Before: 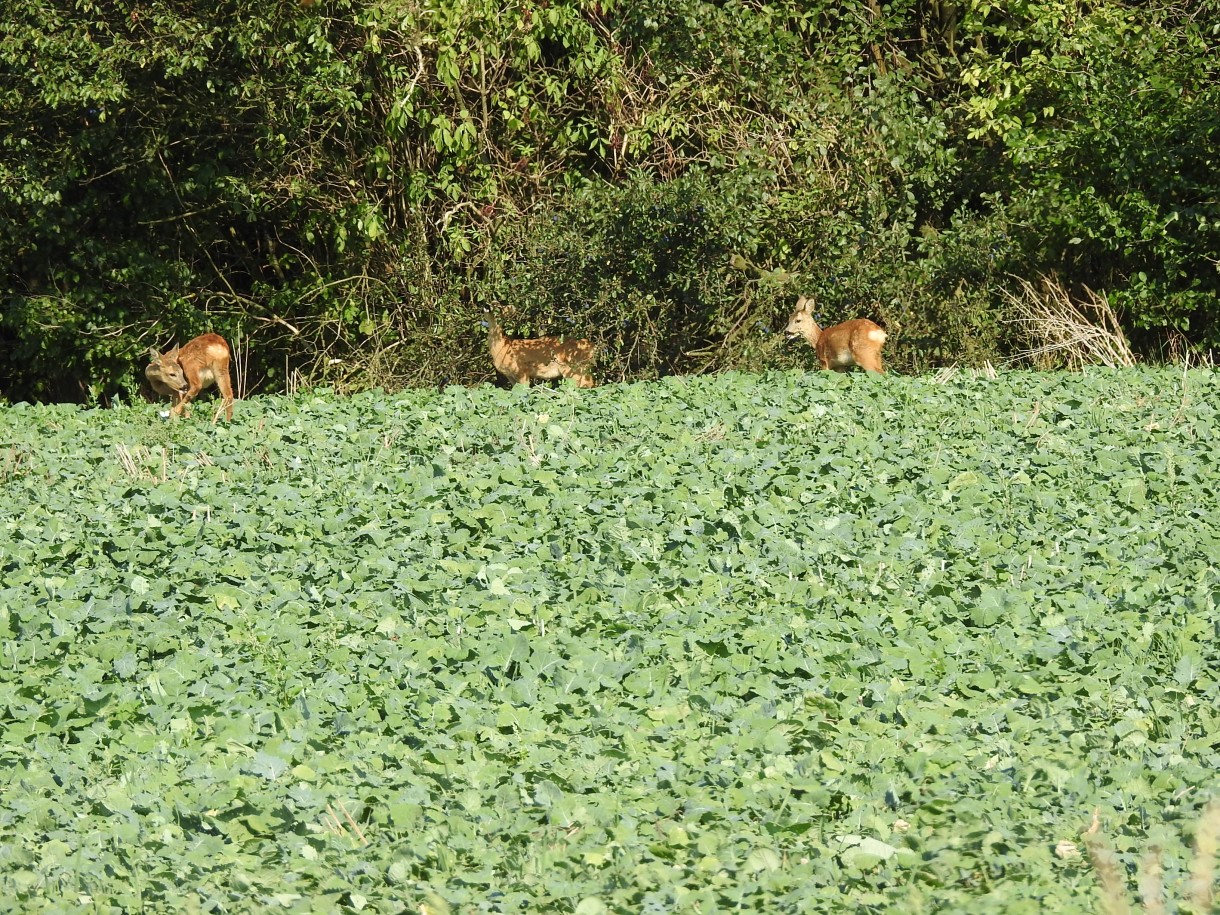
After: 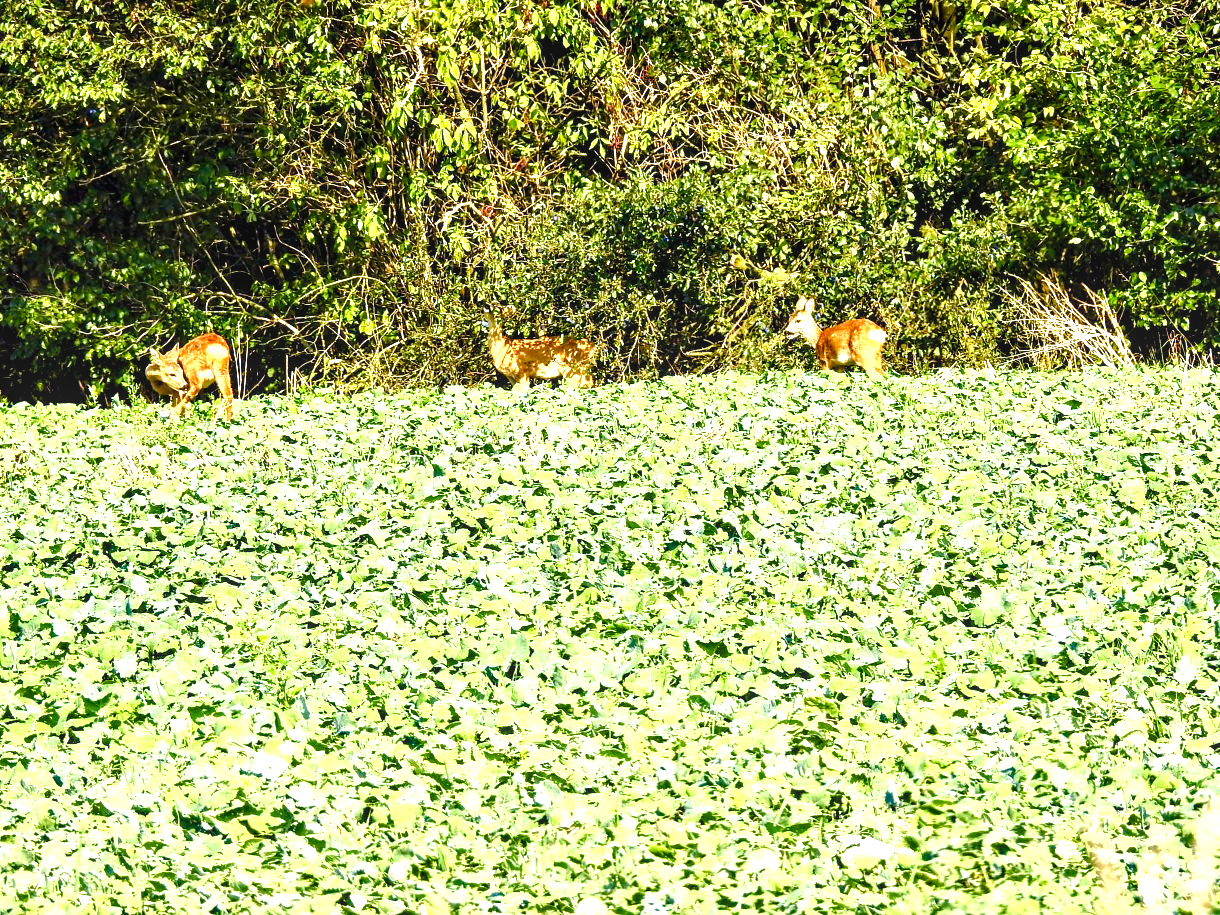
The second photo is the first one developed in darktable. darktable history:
exposure: black level correction 0, exposure 1.199 EV, compensate highlight preservation false
contrast equalizer: octaves 7, y [[0.6 ×6], [0.55 ×6], [0 ×6], [0 ×6], [0 ×6]]
color balance rgb: highlights gain › chroma 1.029%, highlights gain › hue 60.06°, perceptual saturation grading › global saturation 44.767%, perceptual saturation grading › highlights -49.609%, perceptual saturation grading › shadows 29.823%, global vibrance 40.412%
local contrast: on, module defaults
